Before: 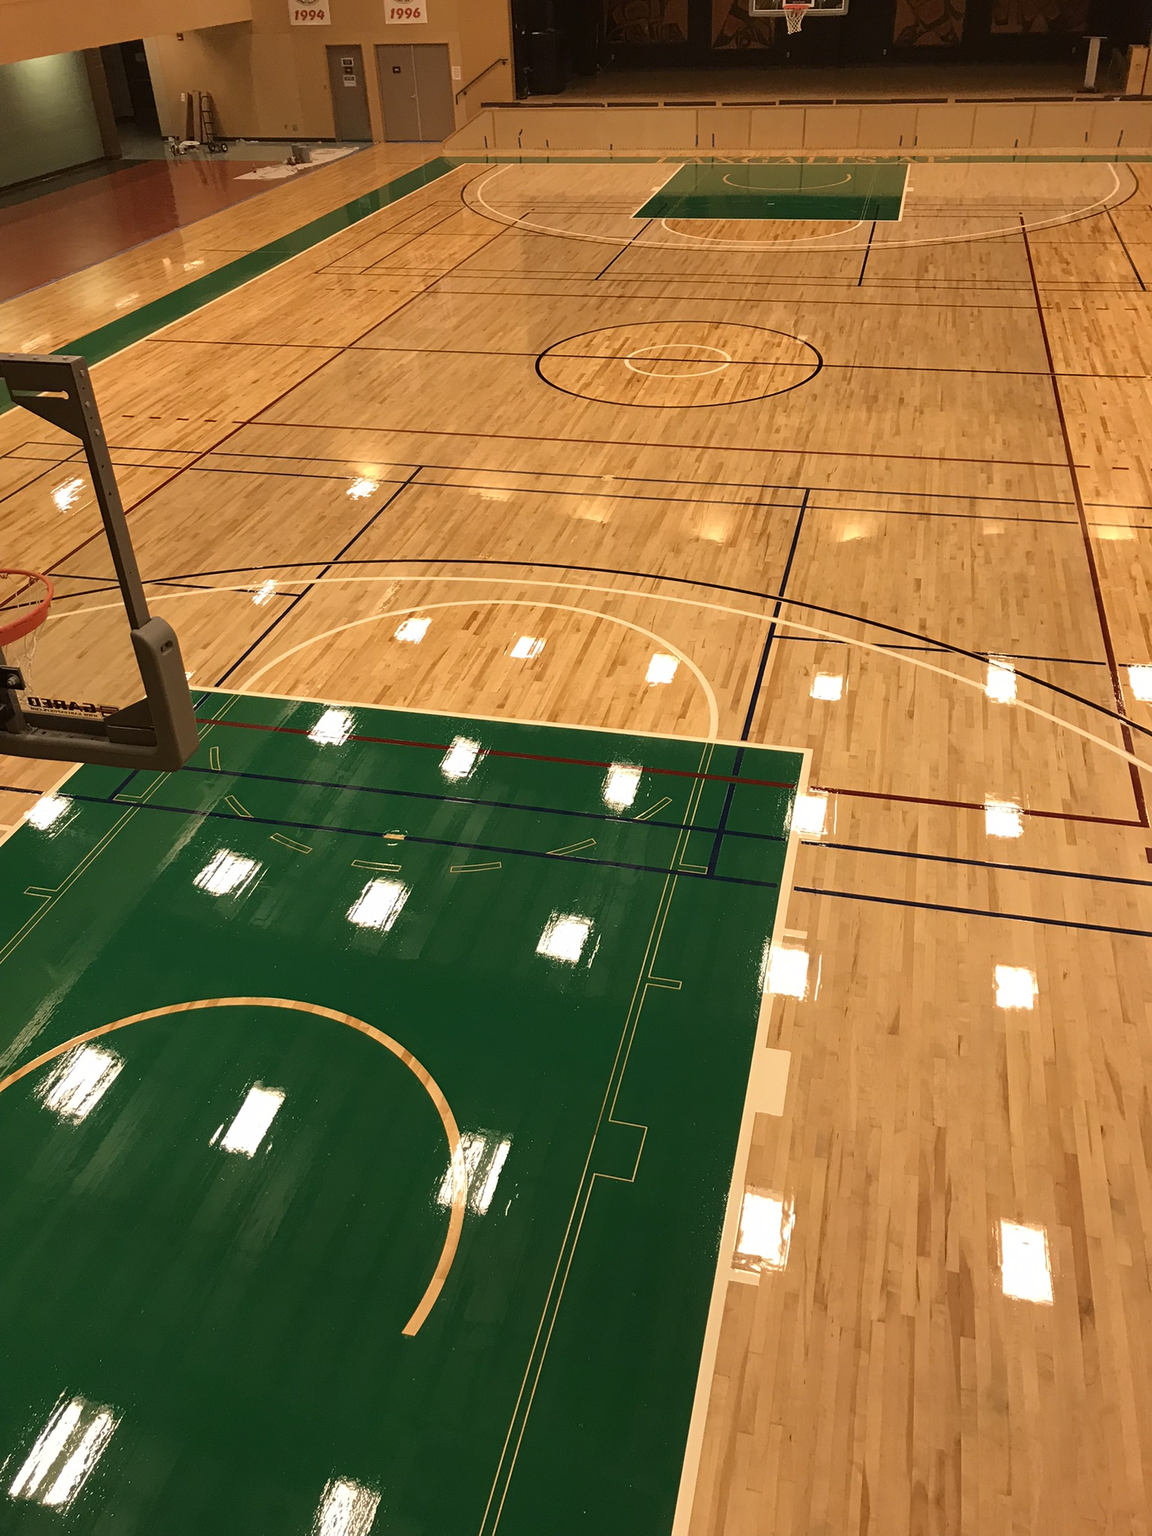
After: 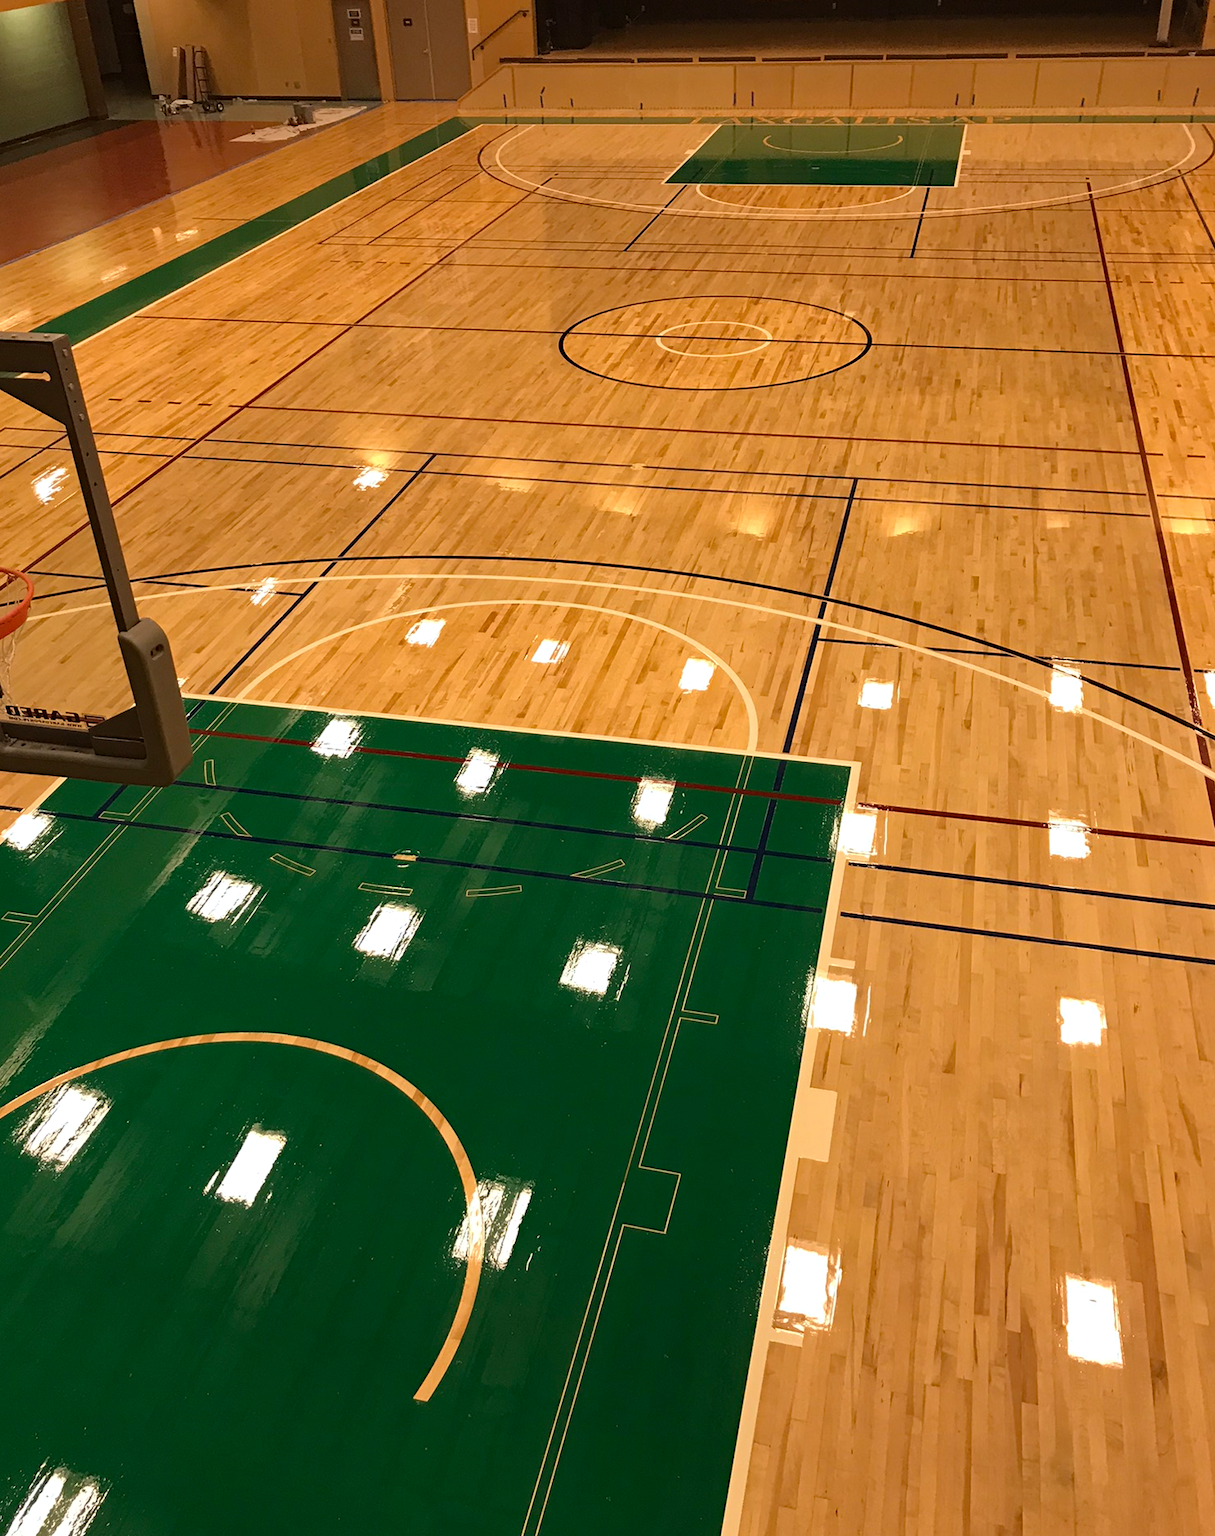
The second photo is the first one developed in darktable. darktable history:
contrast brightness saturation: saturation -0.05
haze removal: strength 0.29, distance 0.25, compatibility mode true, adaptive false
crop: left 1.964%, top 3.251%, right 1.122%, bottom 4.933%
